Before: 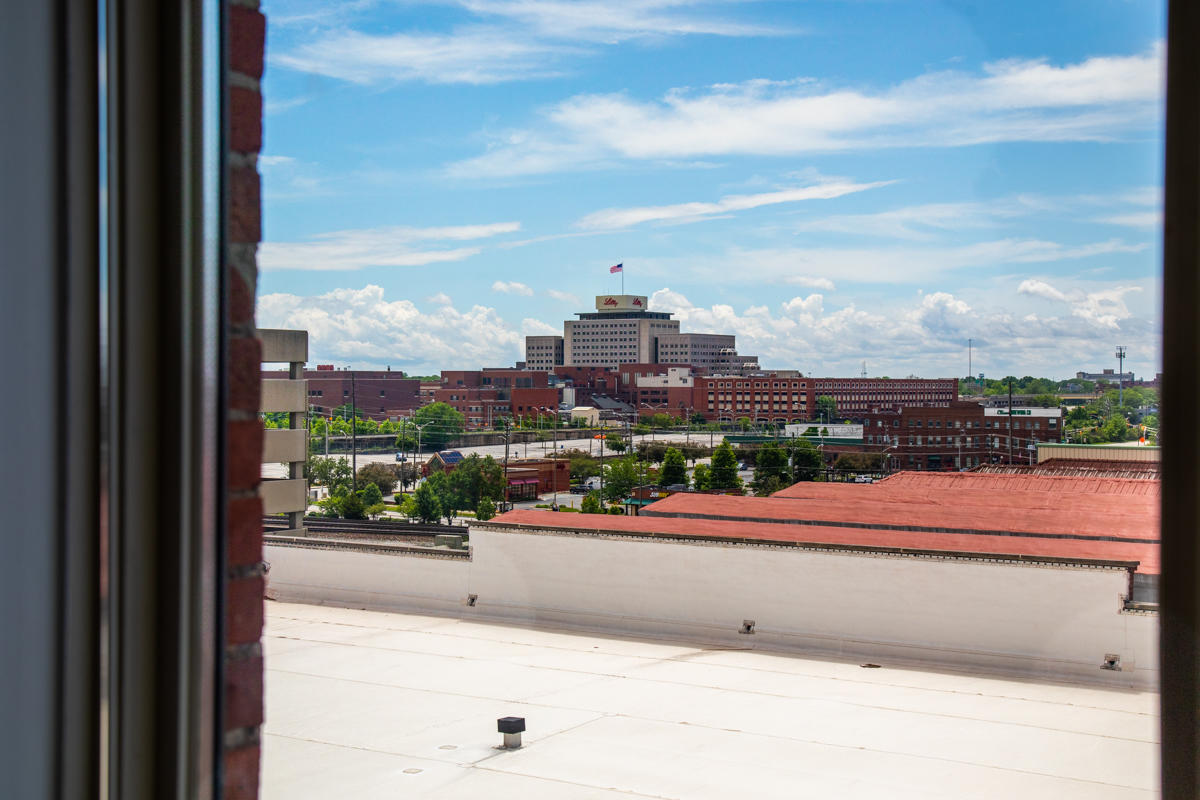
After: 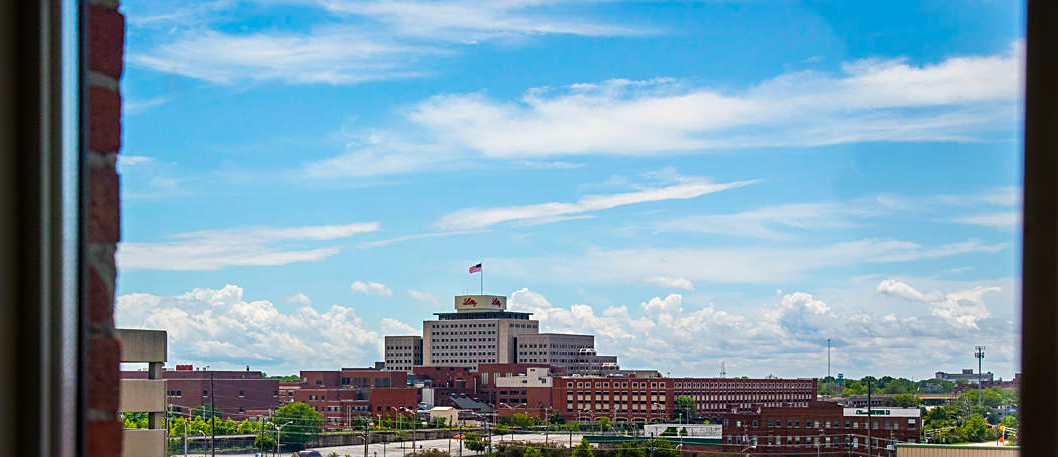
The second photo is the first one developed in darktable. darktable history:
color balance rgb: linear chroma grading › global chroma 15%, perceptual saturation grading › global saturation 30%
sharpen: on, module defaults
color correction: saturation 0.85
crop and rotate: left 11.812%, bottom 42.776%
